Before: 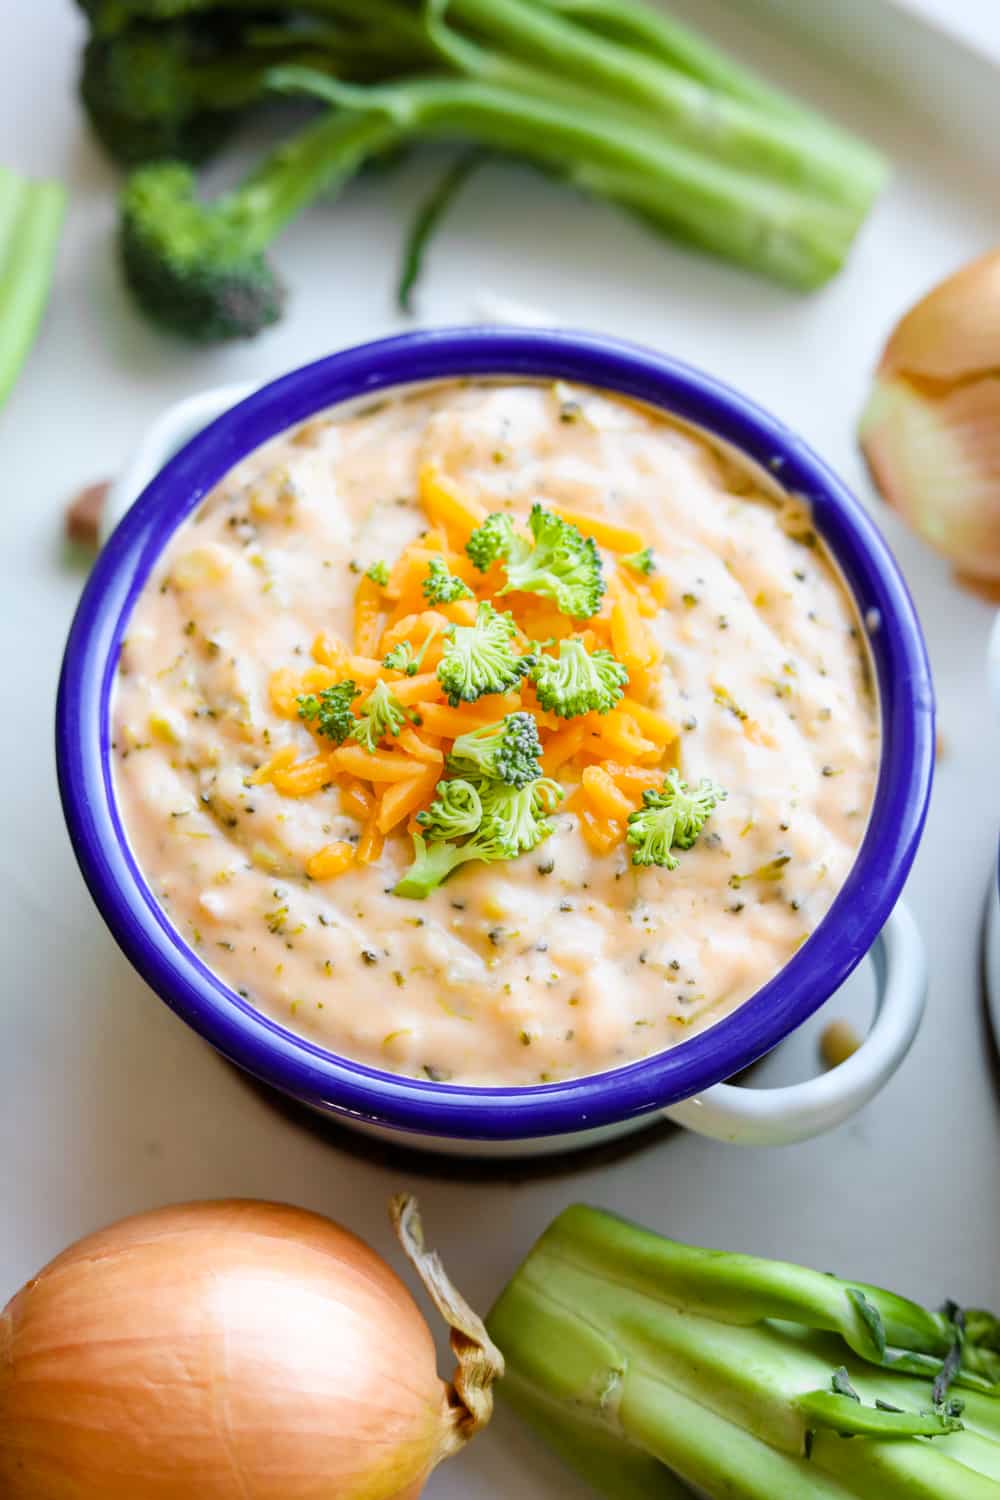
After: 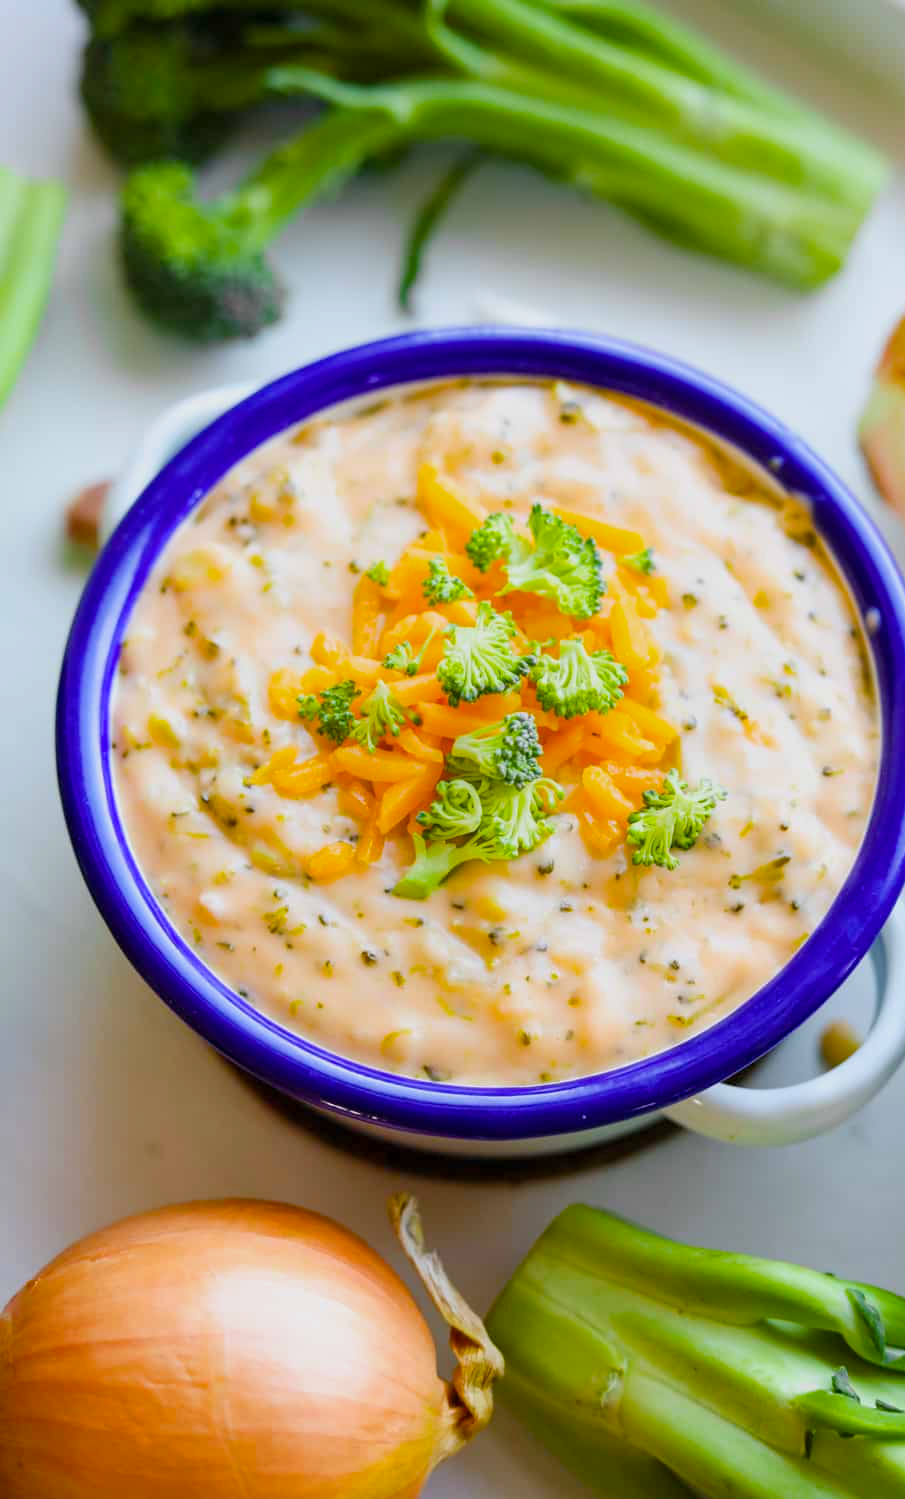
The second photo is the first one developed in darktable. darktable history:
color balance rgb: perceptual saturation grading › global saturation 31.264%, contrast -10.478%
crop: right 9.498%, bottom 0.048%
